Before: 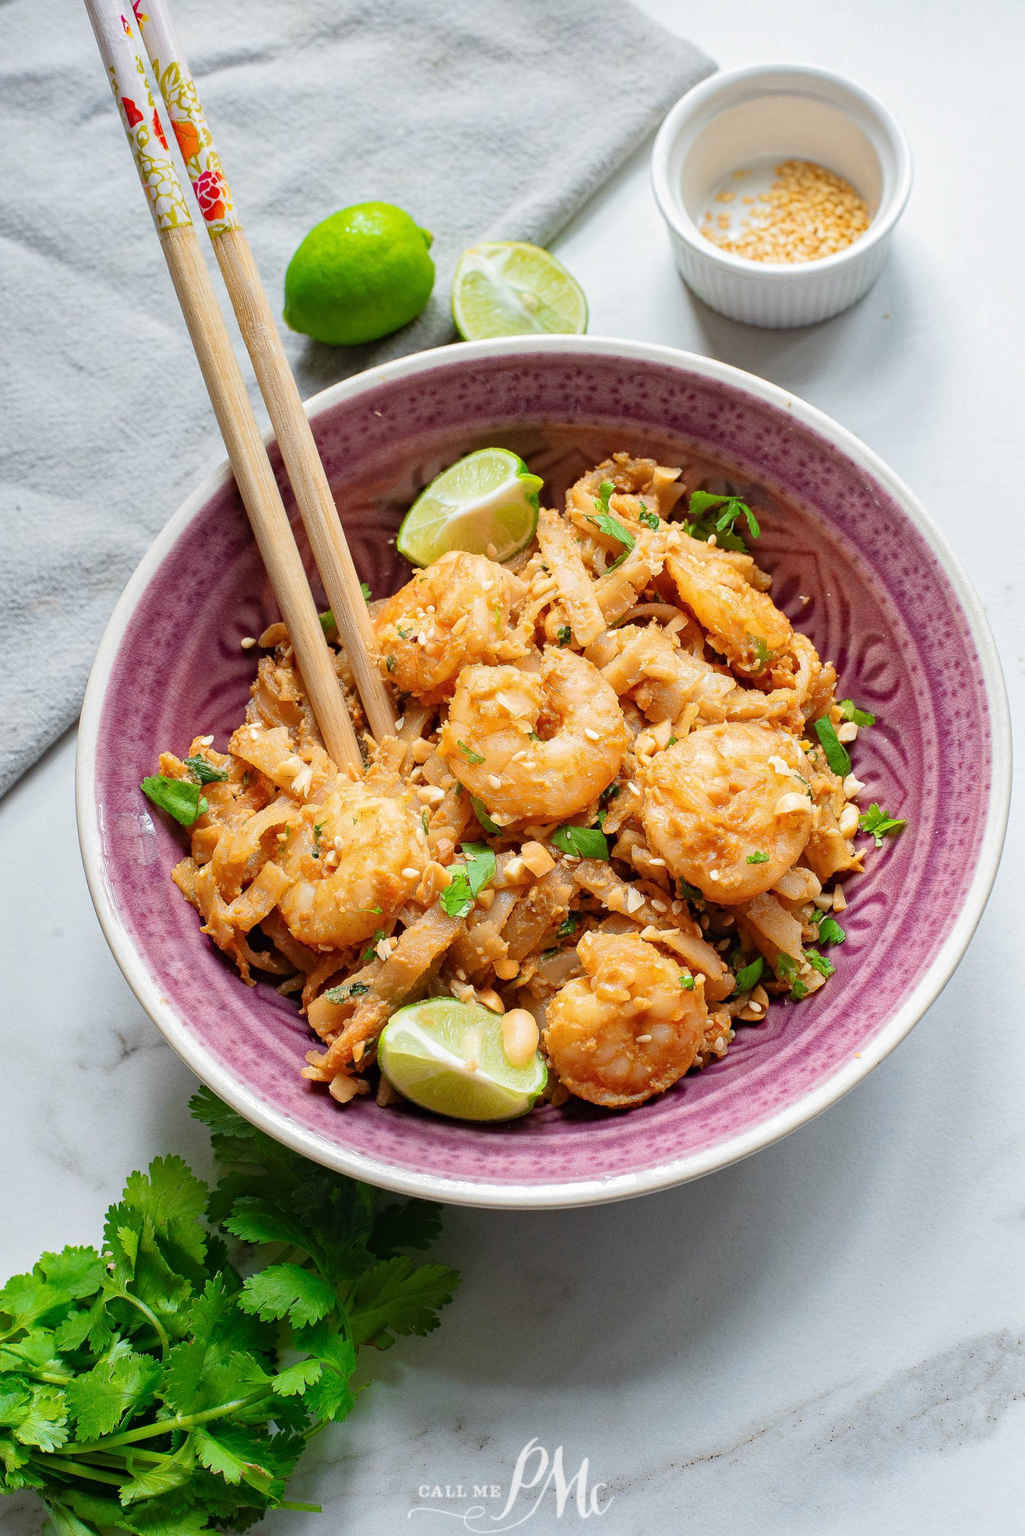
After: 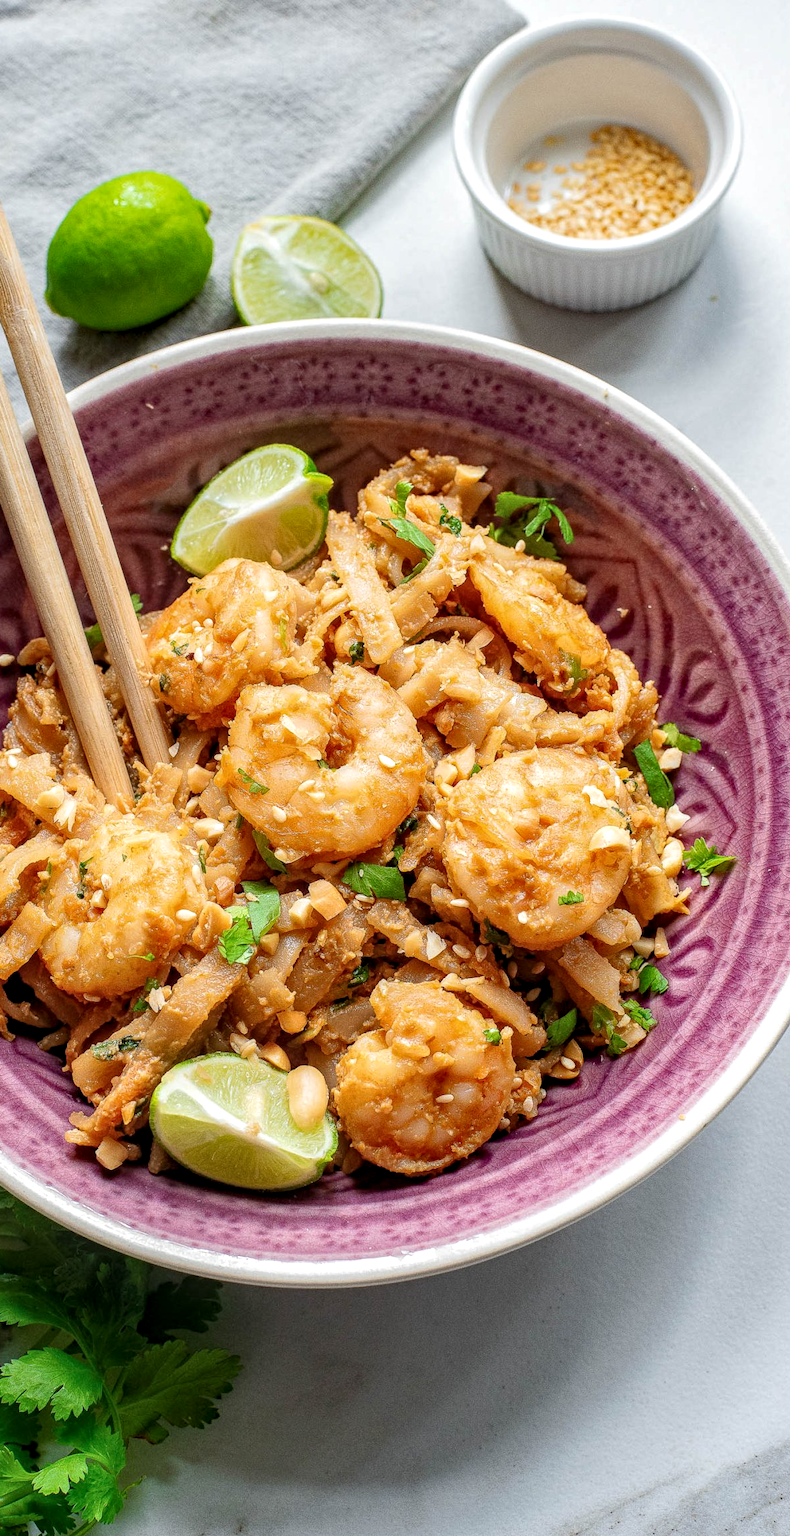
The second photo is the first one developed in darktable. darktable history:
crop and rotate: left 23.713%, top 3.107%, right 6.682%, bottom 6.634%
tone equalizer: edges refinement/feathering 500, mask exposure compensation -1.57 EV, preserve details no
local contrast: highlights 63%, detail 143%, midtone range 0.424
